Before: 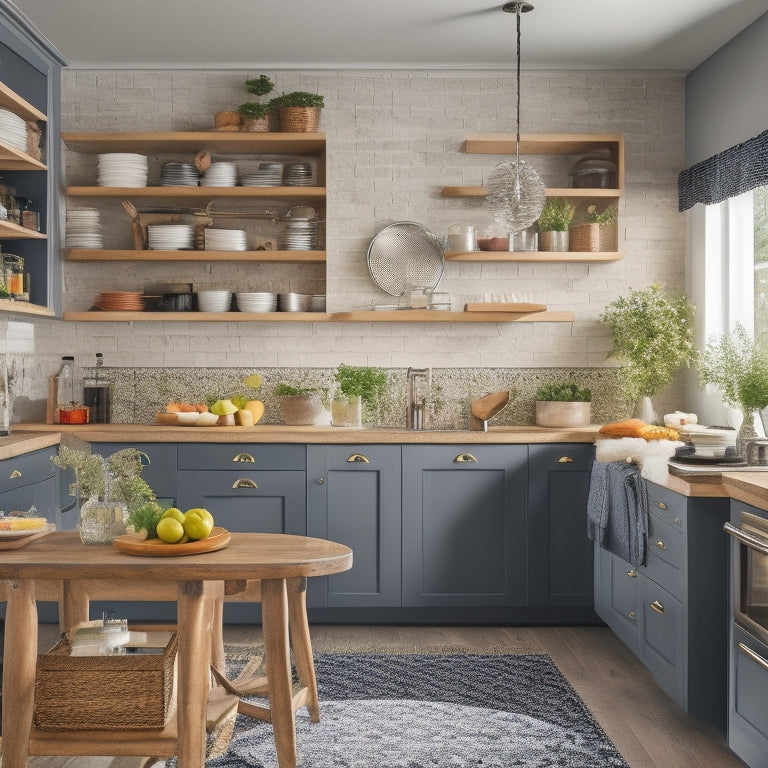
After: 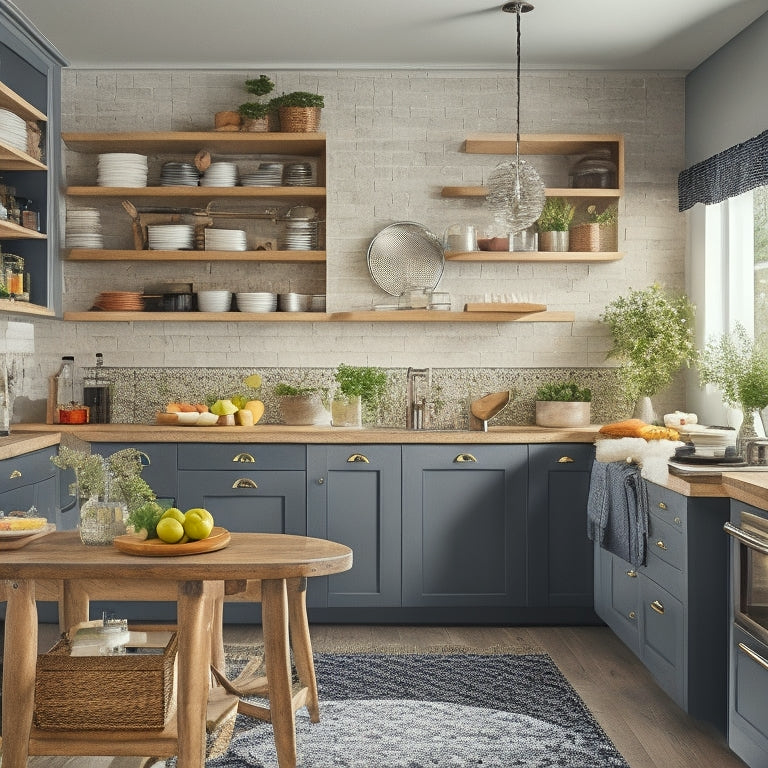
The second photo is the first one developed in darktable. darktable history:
color correction: highlights a* -2.51, highlights b* 2.46
sharpen: amount 0.208
contrast brightness saturation: contrast 0.081, saturation 0.015
